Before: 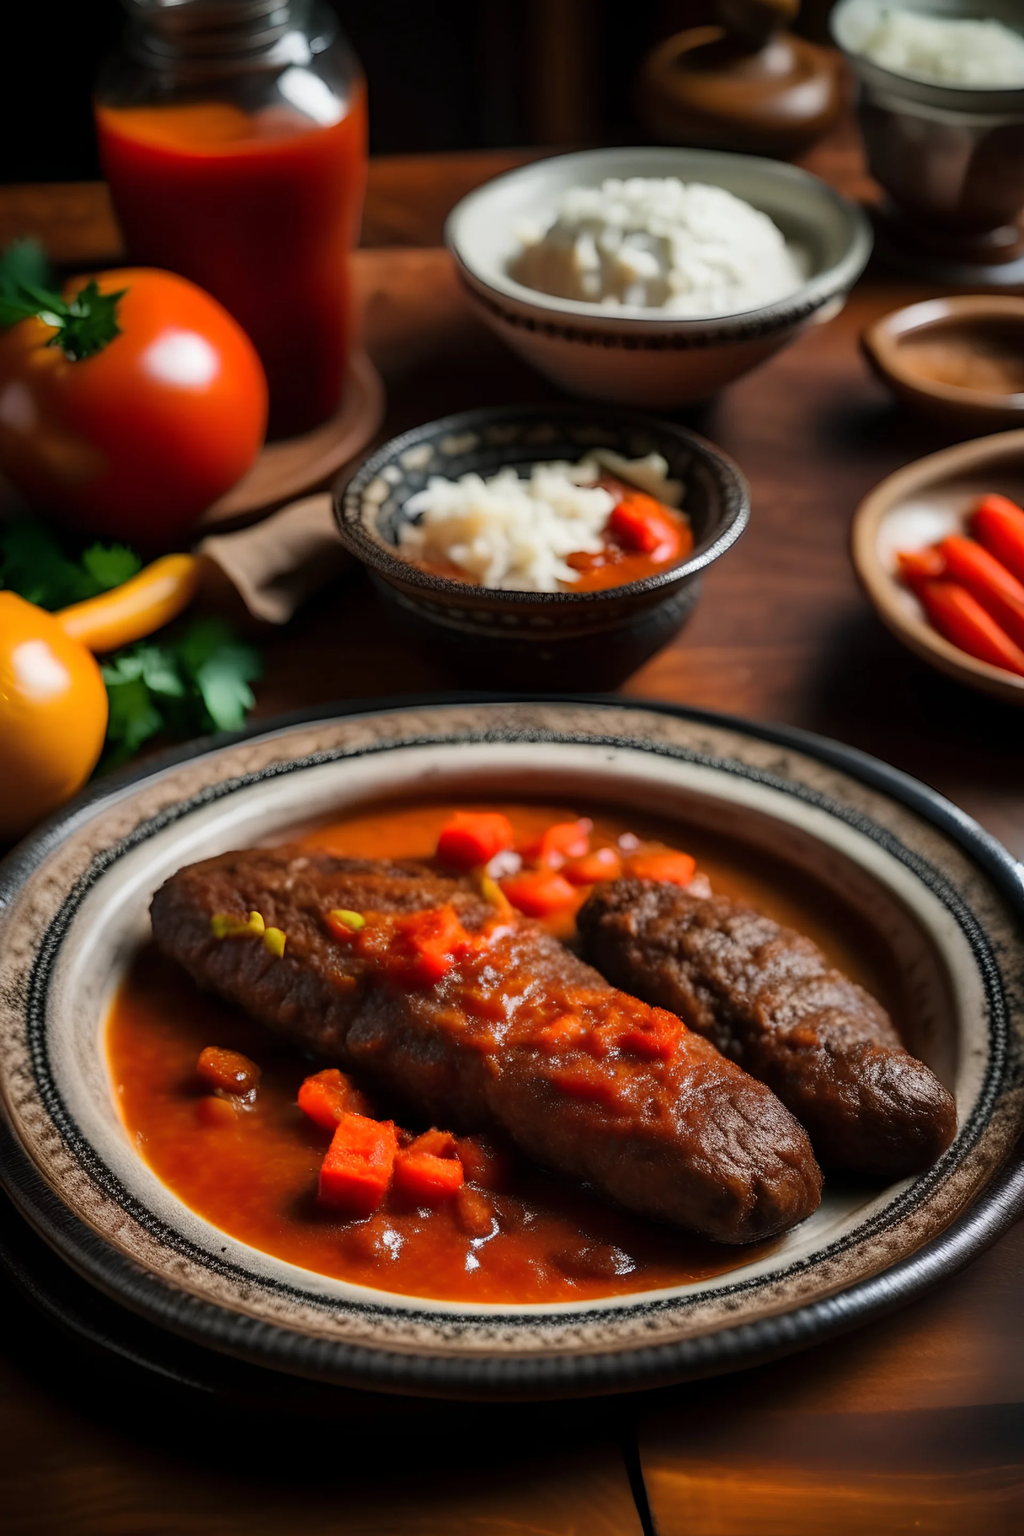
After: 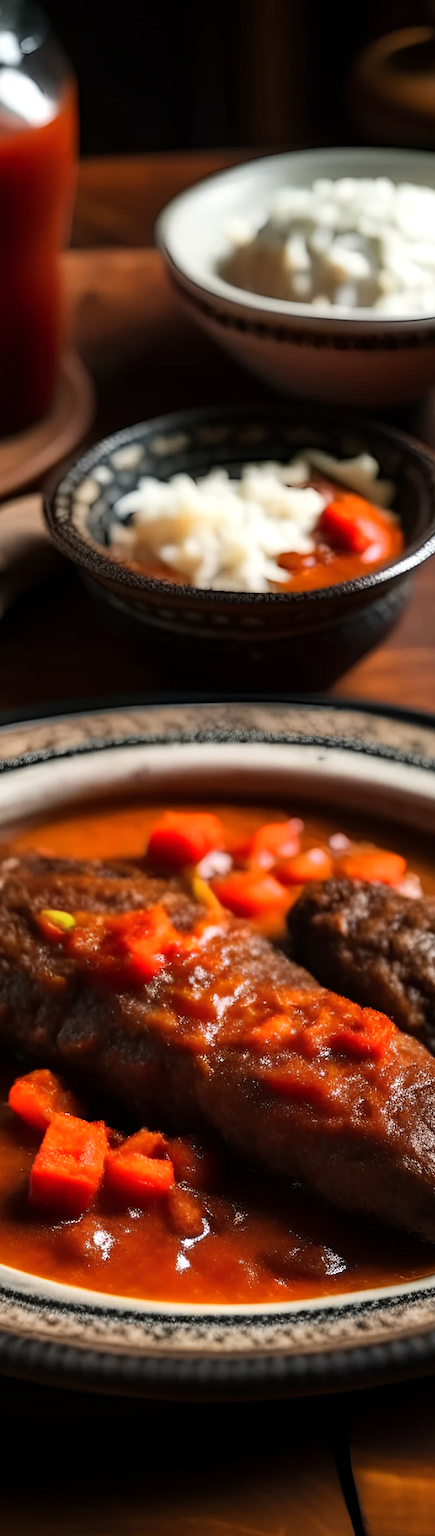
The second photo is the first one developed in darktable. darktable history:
crop: left 28.32%, right 29.136%
tone equalizer: -8 EV -0.431 EV, -7 EV -0.39 EV, -6 EV -0.302 EV, -5 EV -0.19 EV, -3 EV 0.202 EV, -2 EV 0.323 EV, -1 EV 0.383 EV, +0 EV 0.4 EV, edges refinement/feathering 500, mask exposure compensation -1.57 EV, preserve details no
